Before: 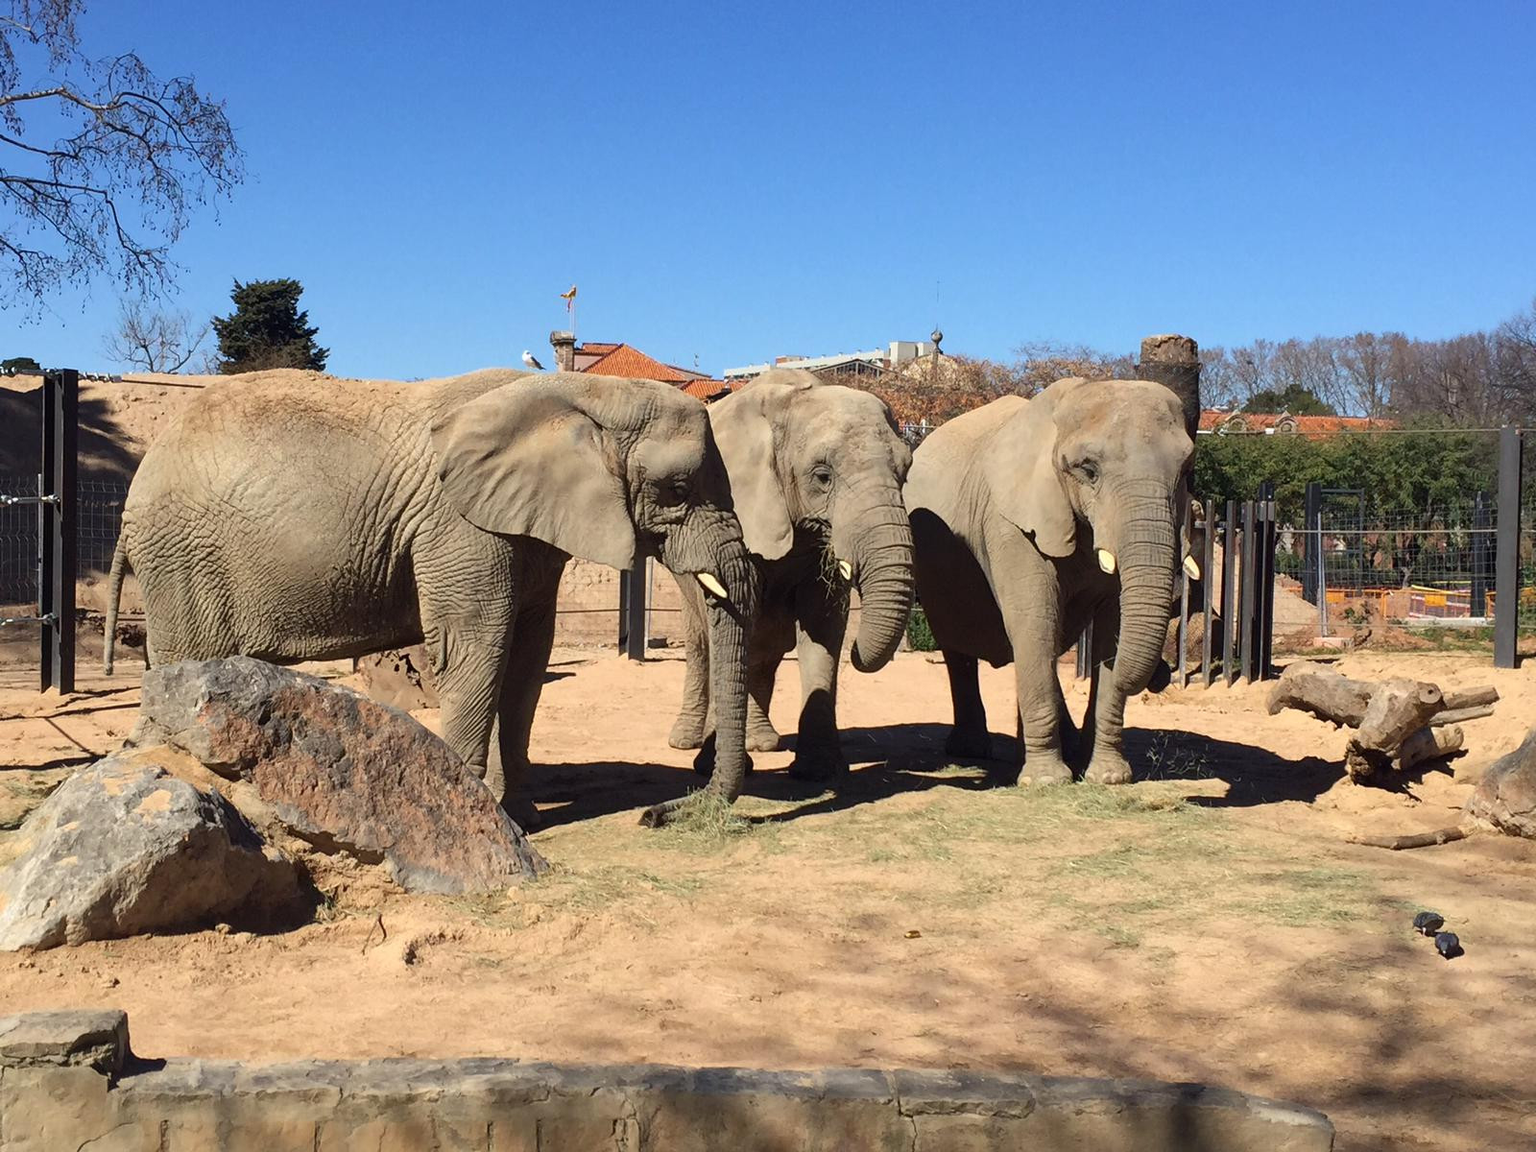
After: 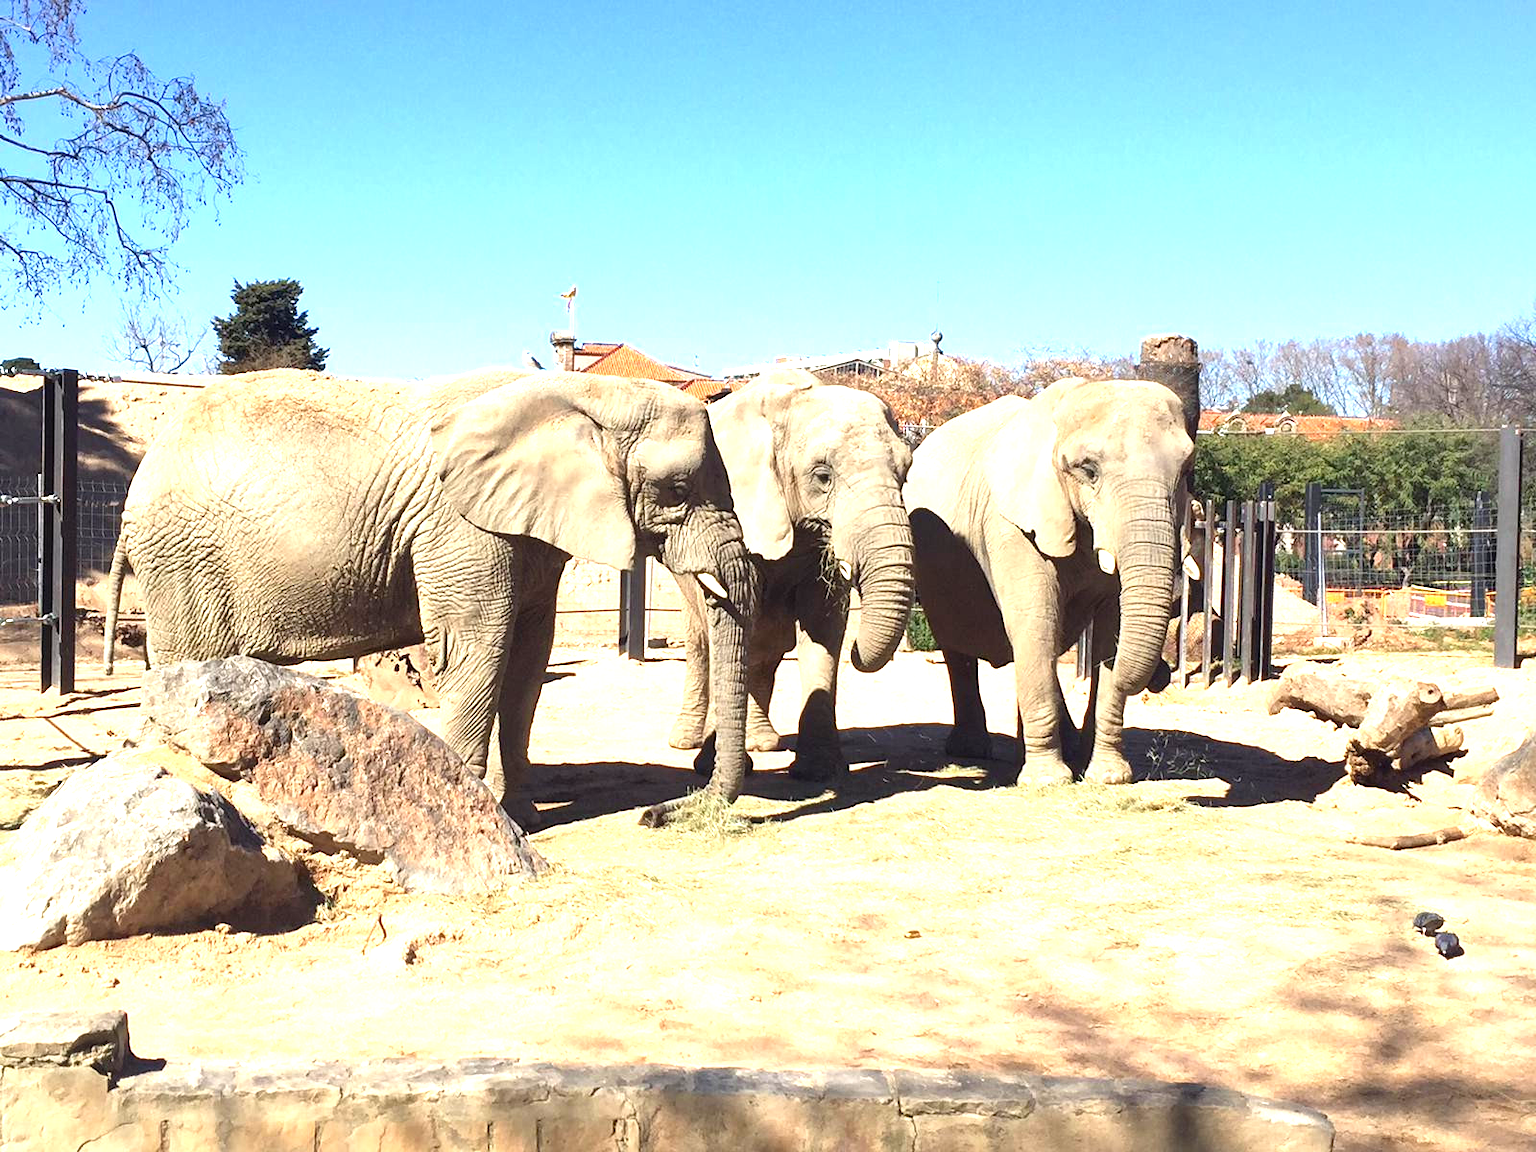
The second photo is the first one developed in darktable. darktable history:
exposure: black level correction 0, exposure 1.482 EV, compensate highlight preservation false
